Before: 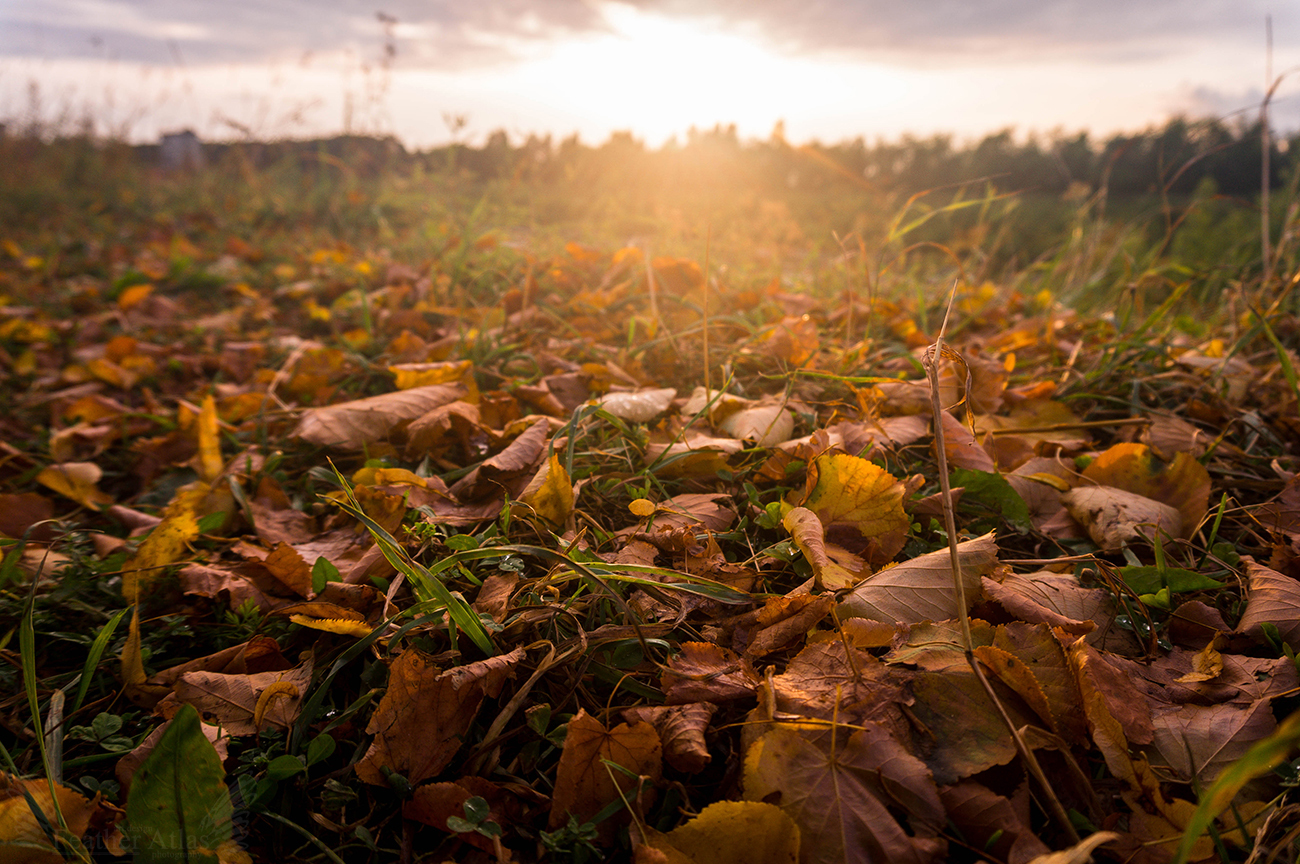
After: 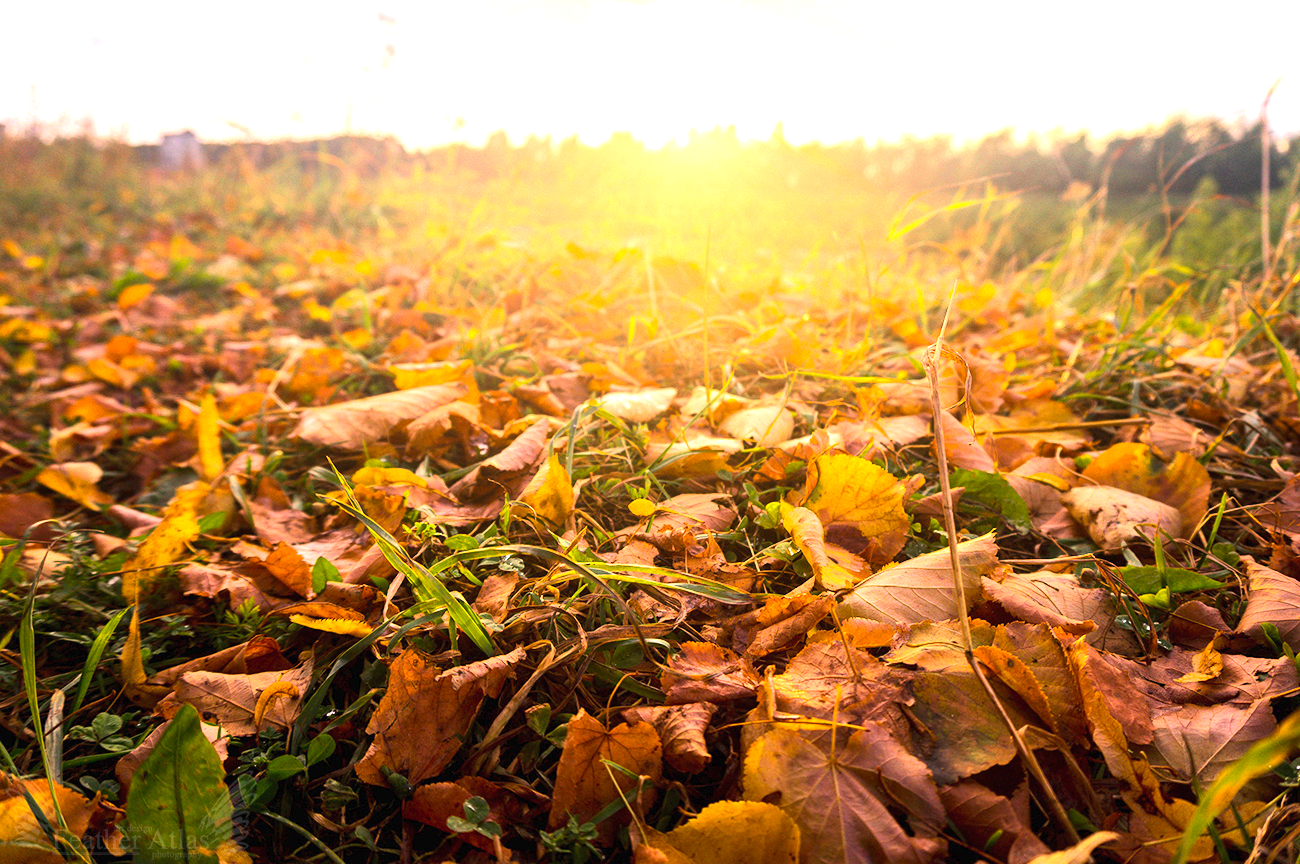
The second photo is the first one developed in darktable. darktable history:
contrast brightness saturation: contrast 0.2, brightness 0.16, saturation 0.22
exposure: exposure 1.5 EV, compensate highlight preservation false
